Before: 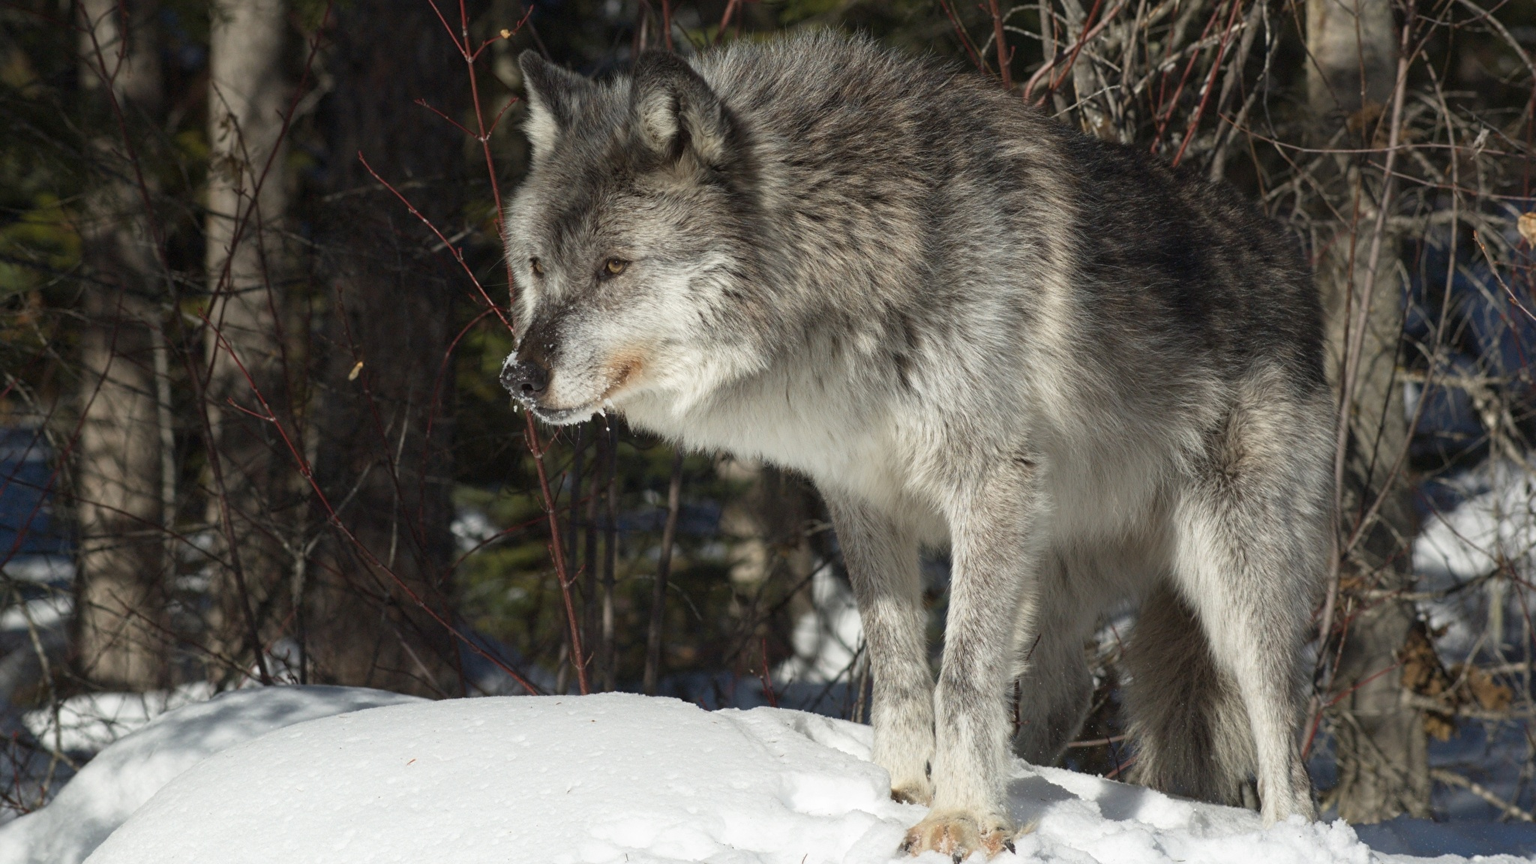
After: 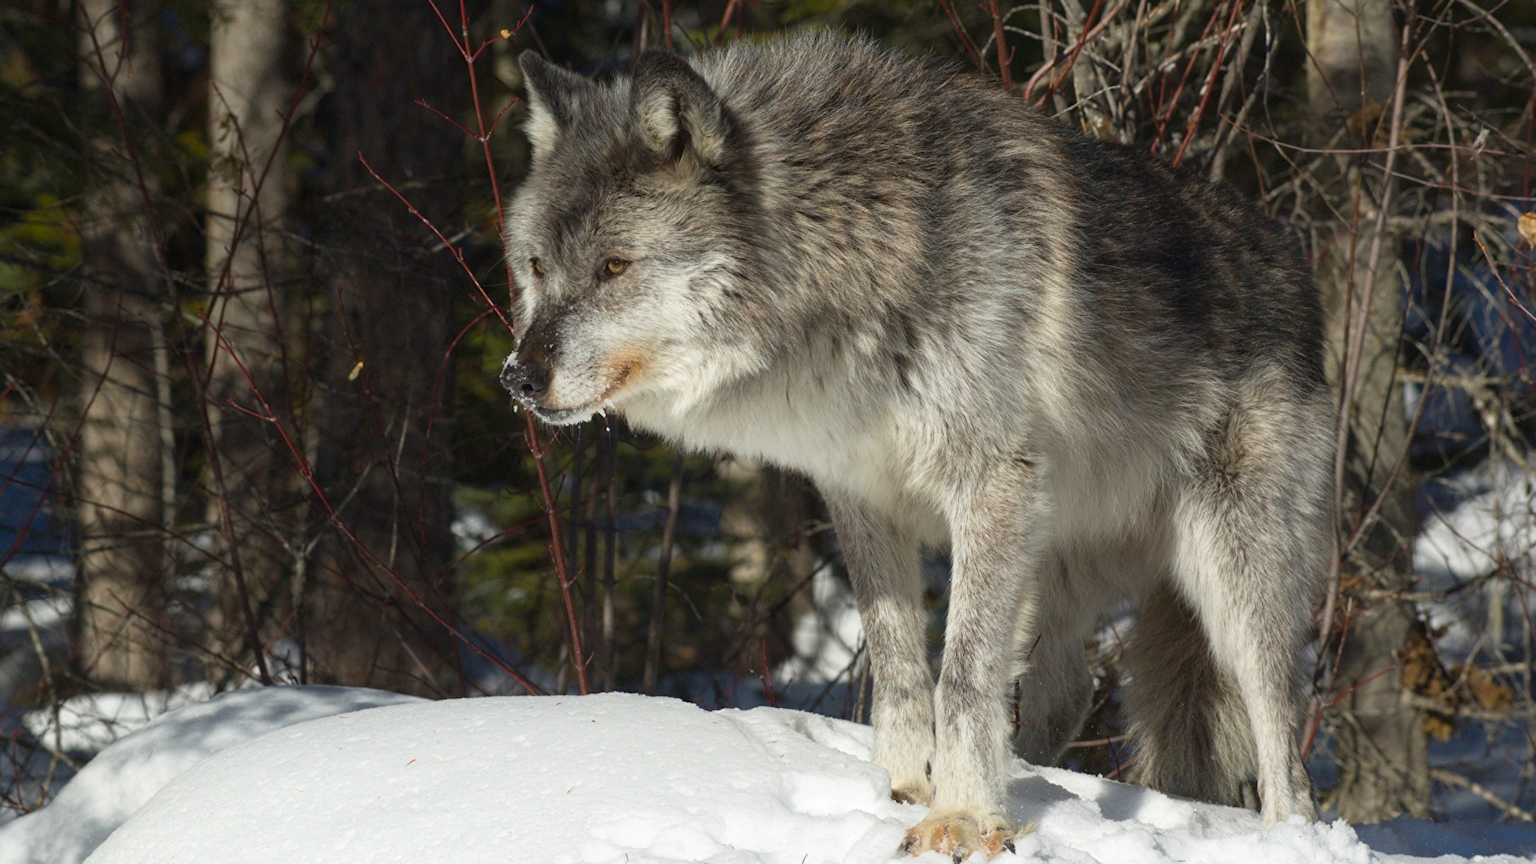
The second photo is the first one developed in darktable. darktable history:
color balance rgb: perceptual saturation grading › global saturation 25.817%
